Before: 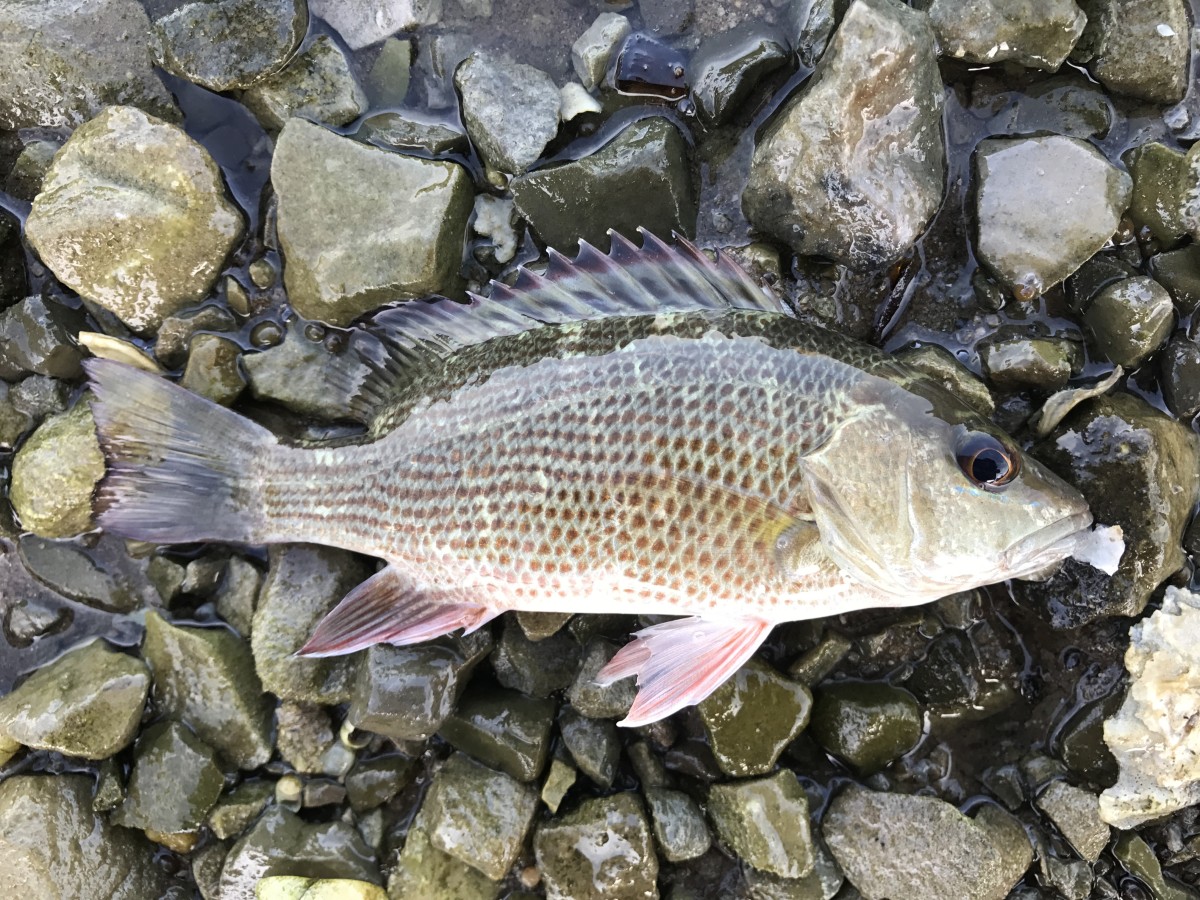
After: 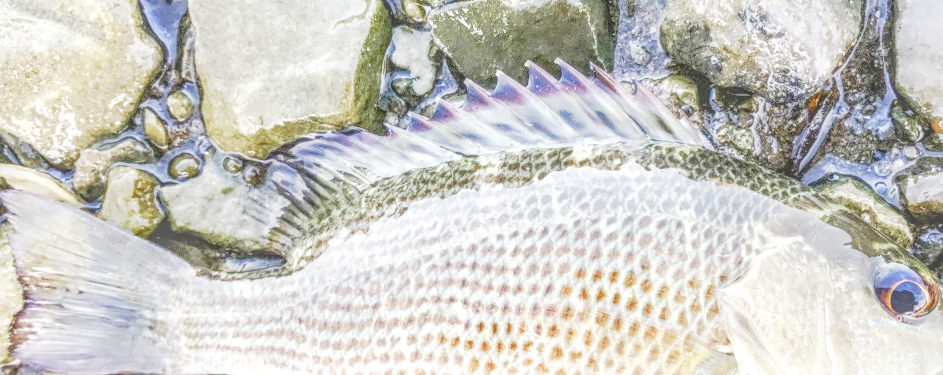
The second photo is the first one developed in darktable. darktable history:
exposure: black level correction 0, exposure 1.281 EV, compensate highlight preservation false
crop: left 6.866%, top 18.747%, right 14.495%, bottom 39.582%
base curve: curves: ch0 [(0, 0) (0.028, 0.03) (0.121, 0.232) (0.46, 0.748) (0.859, 0.968) (1, 1)], preserve colors none
tone equalizer: -8 EV -0.726 EV, -7 EV -0.713 EV, -6 EV -0.606 EV, -5 EV -0.41 EV, -3 EV 0.395 EV, -2 EV 0.6 EV, -1 EV 0.687 EV, +0 EV 0.727 EV
contrast brightness saturation: contrast -0.205, saturation 0.187
local contrast: highlights 2%, shadows 0%, detail 201%, midtone range 0.247
